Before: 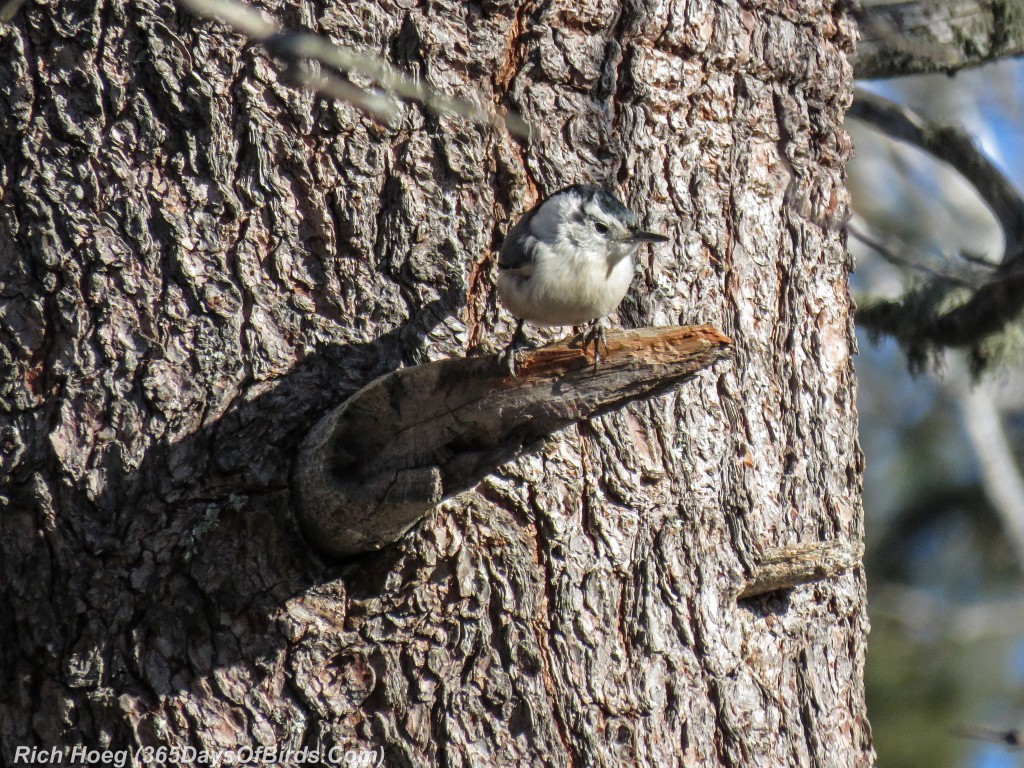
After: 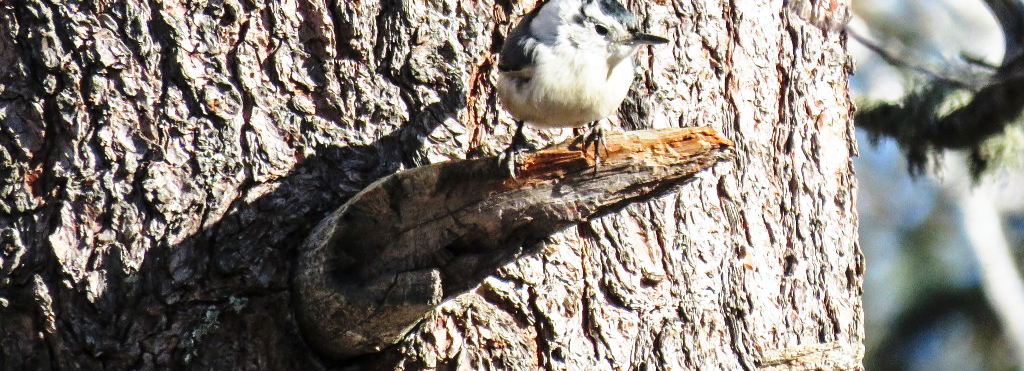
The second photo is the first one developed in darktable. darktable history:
exposure: exposure -0.004 EV, compensate highlight preservation false
base curve: curves: ch0 [(0, 0) (0.026, 0.03) (0.109, 0.232) (0.351, 0.748) (0.669, 0.968) (1, 1)], preserve colors none
crop and rotate: top 25.86%, bottom 25.778%
